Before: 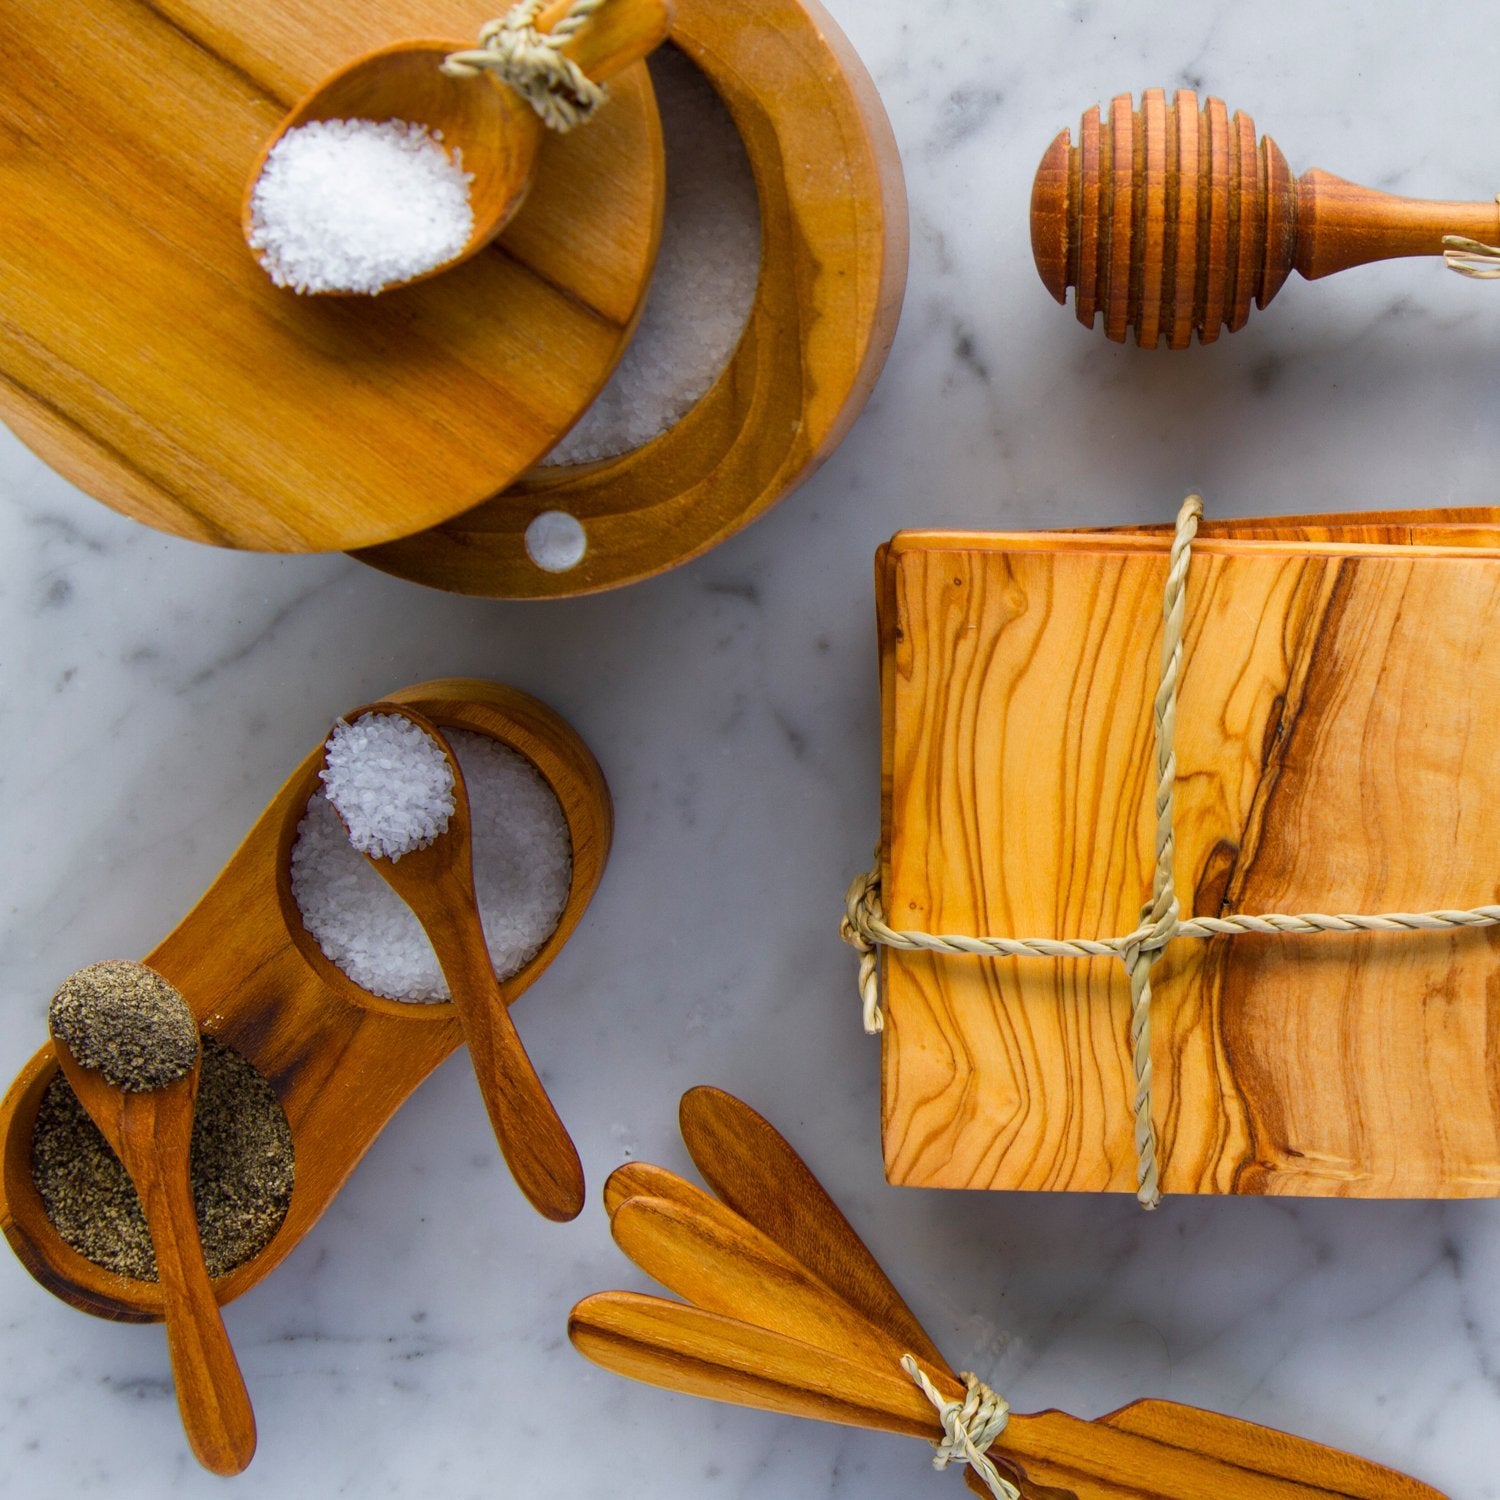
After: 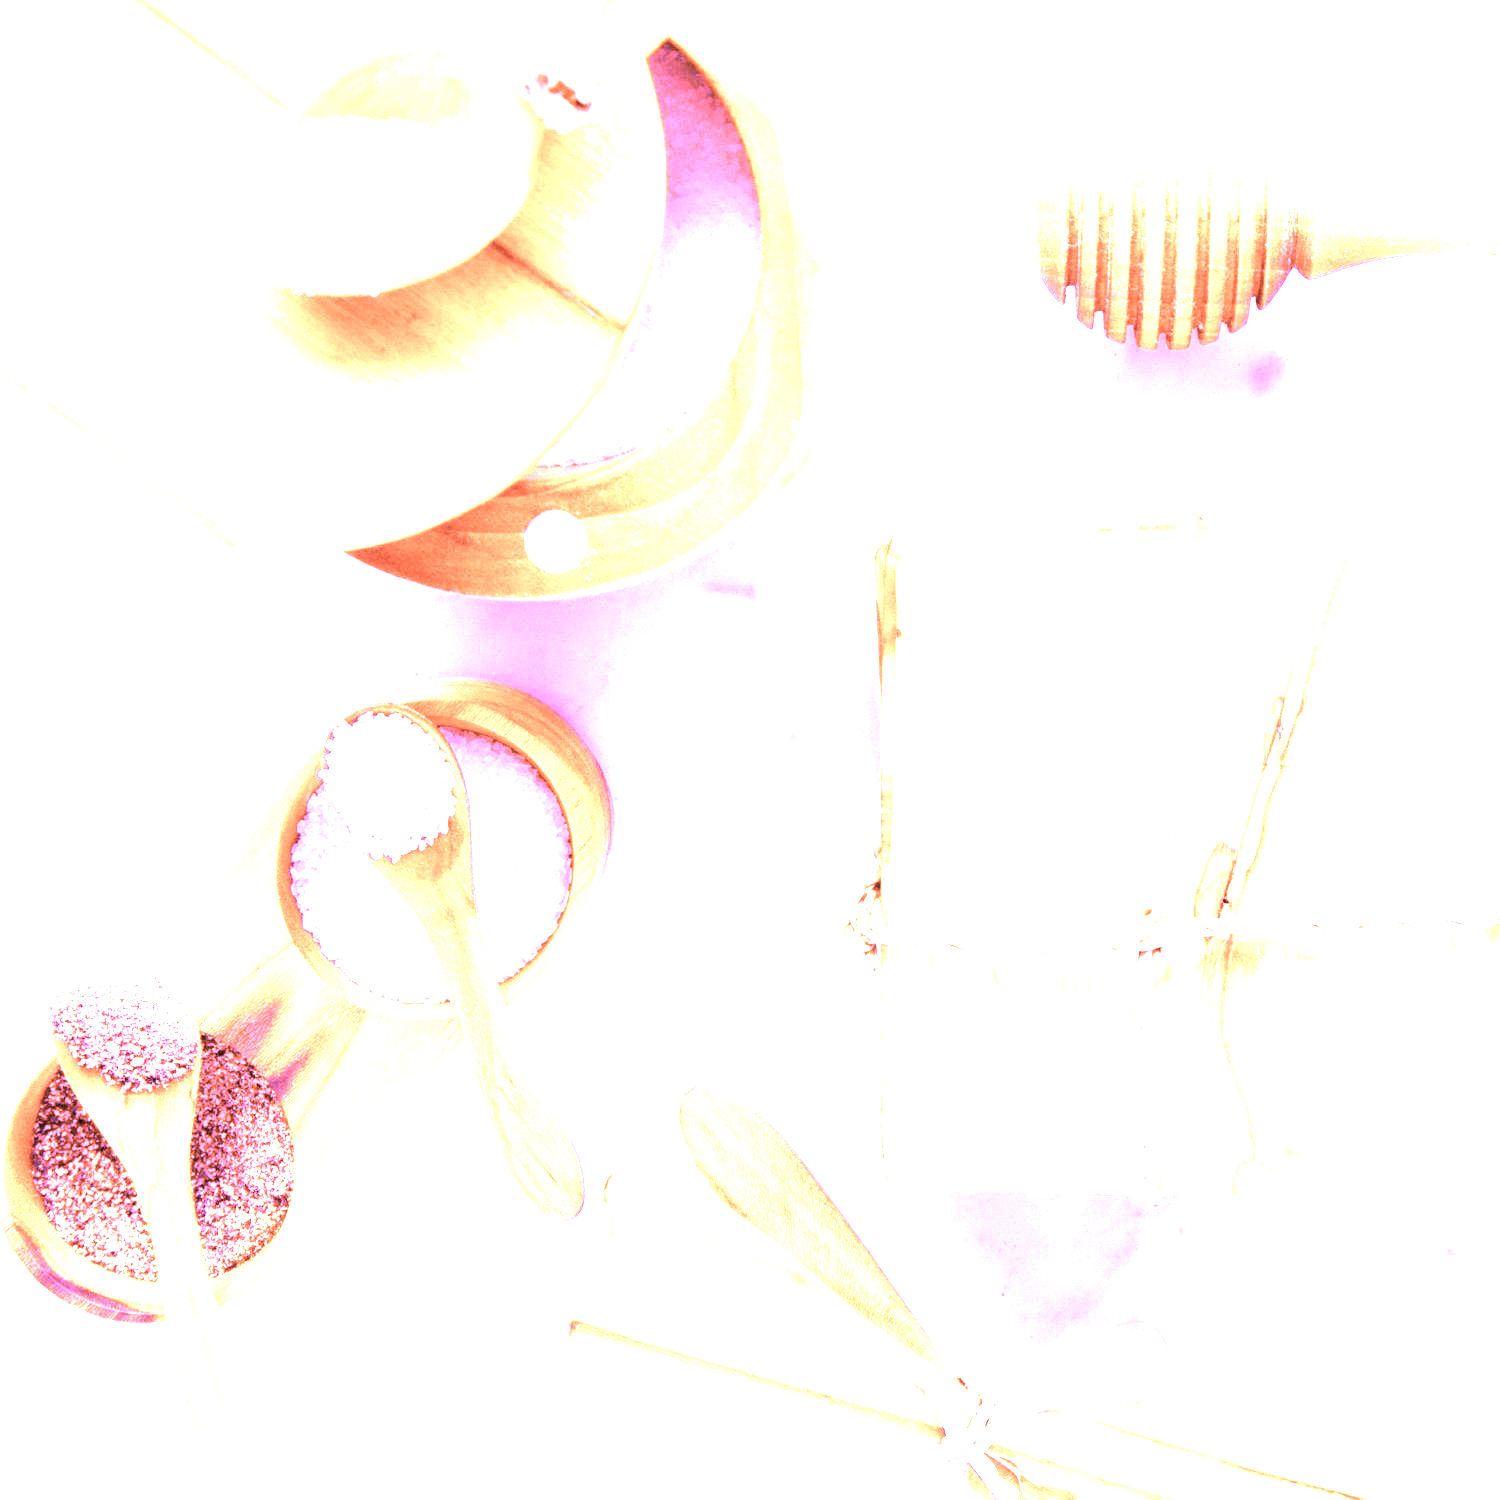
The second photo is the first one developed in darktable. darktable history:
contrast brightness saturation: contrast -0.05, saturation -0.41
white balance: red 8, blue 8
